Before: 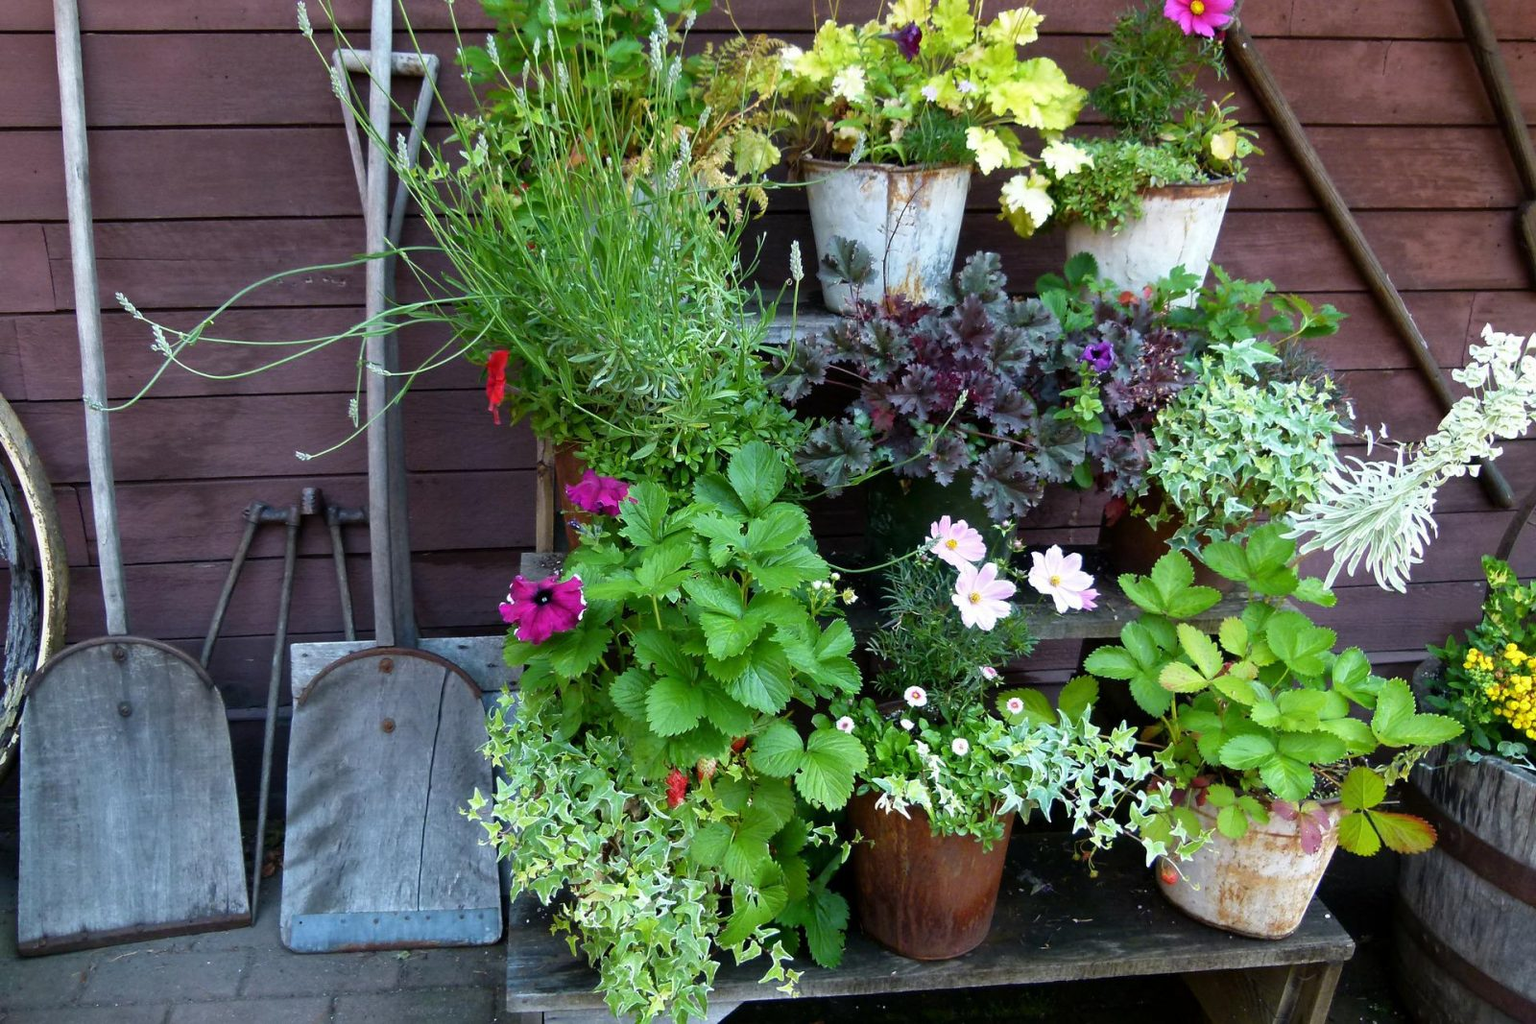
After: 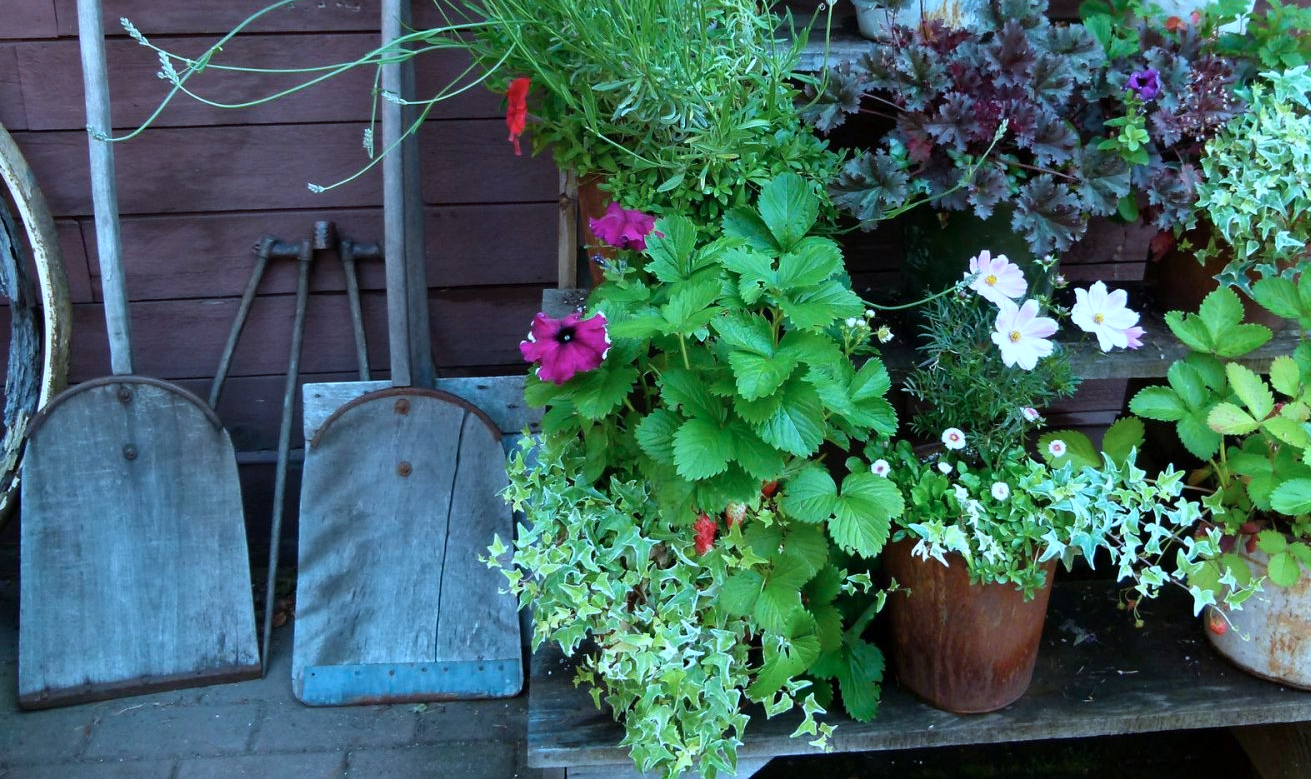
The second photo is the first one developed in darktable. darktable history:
crop: top 26.947%, right 18.048%
color correction: highlights a* -9.8, highlights b* -21.14
levels: mode automatic
